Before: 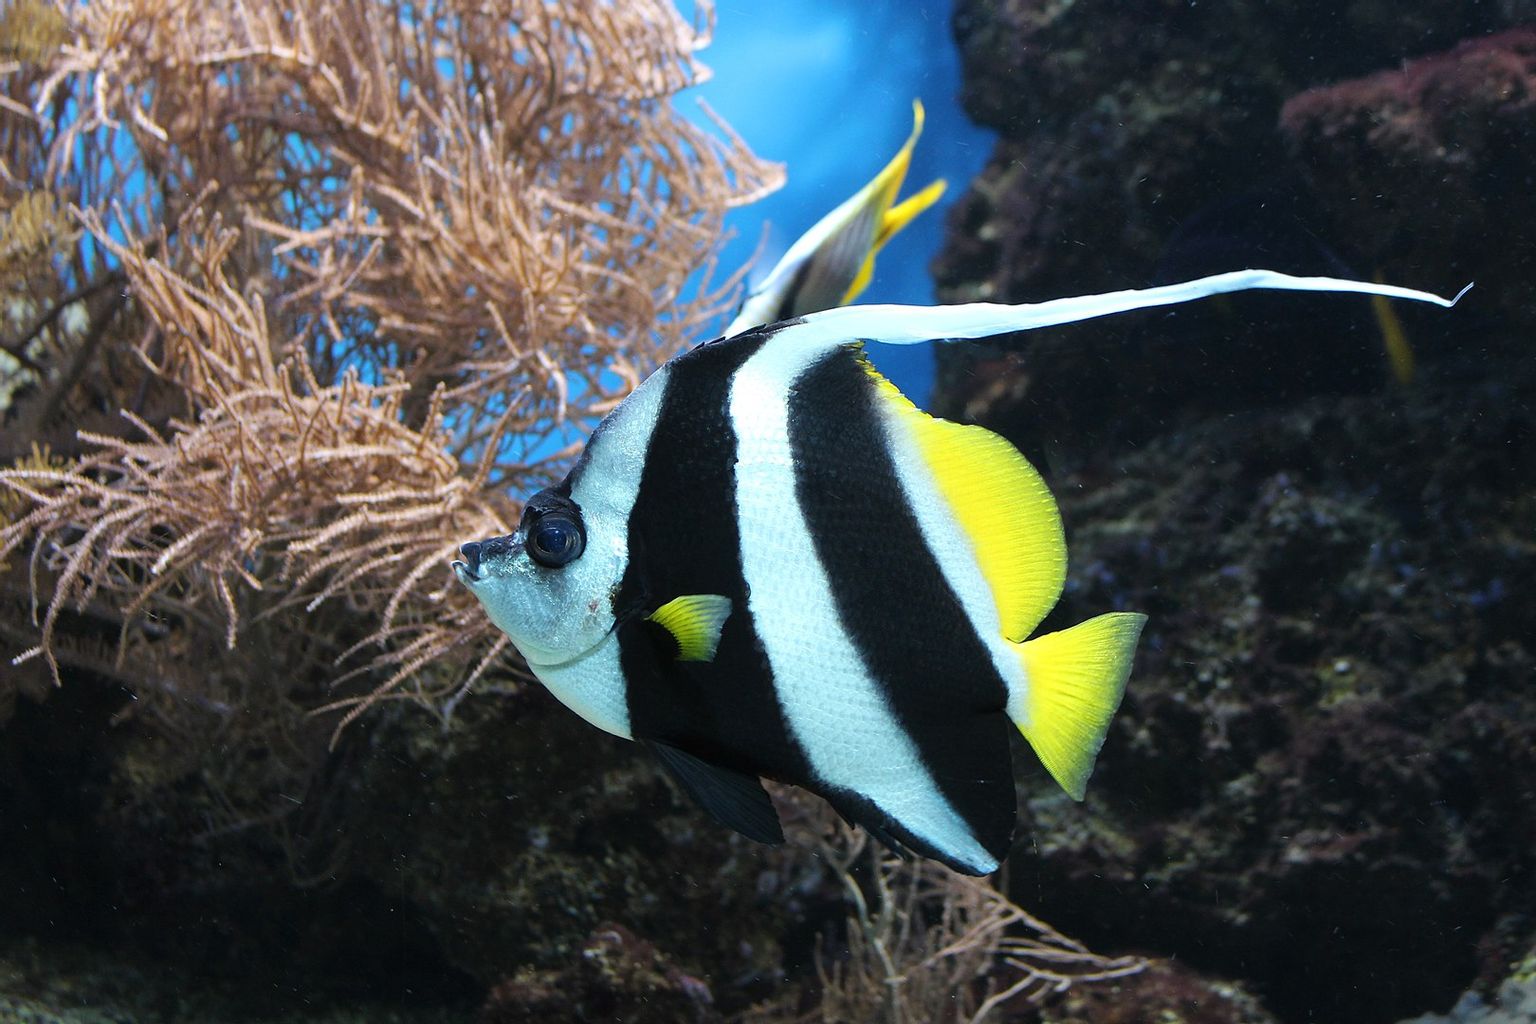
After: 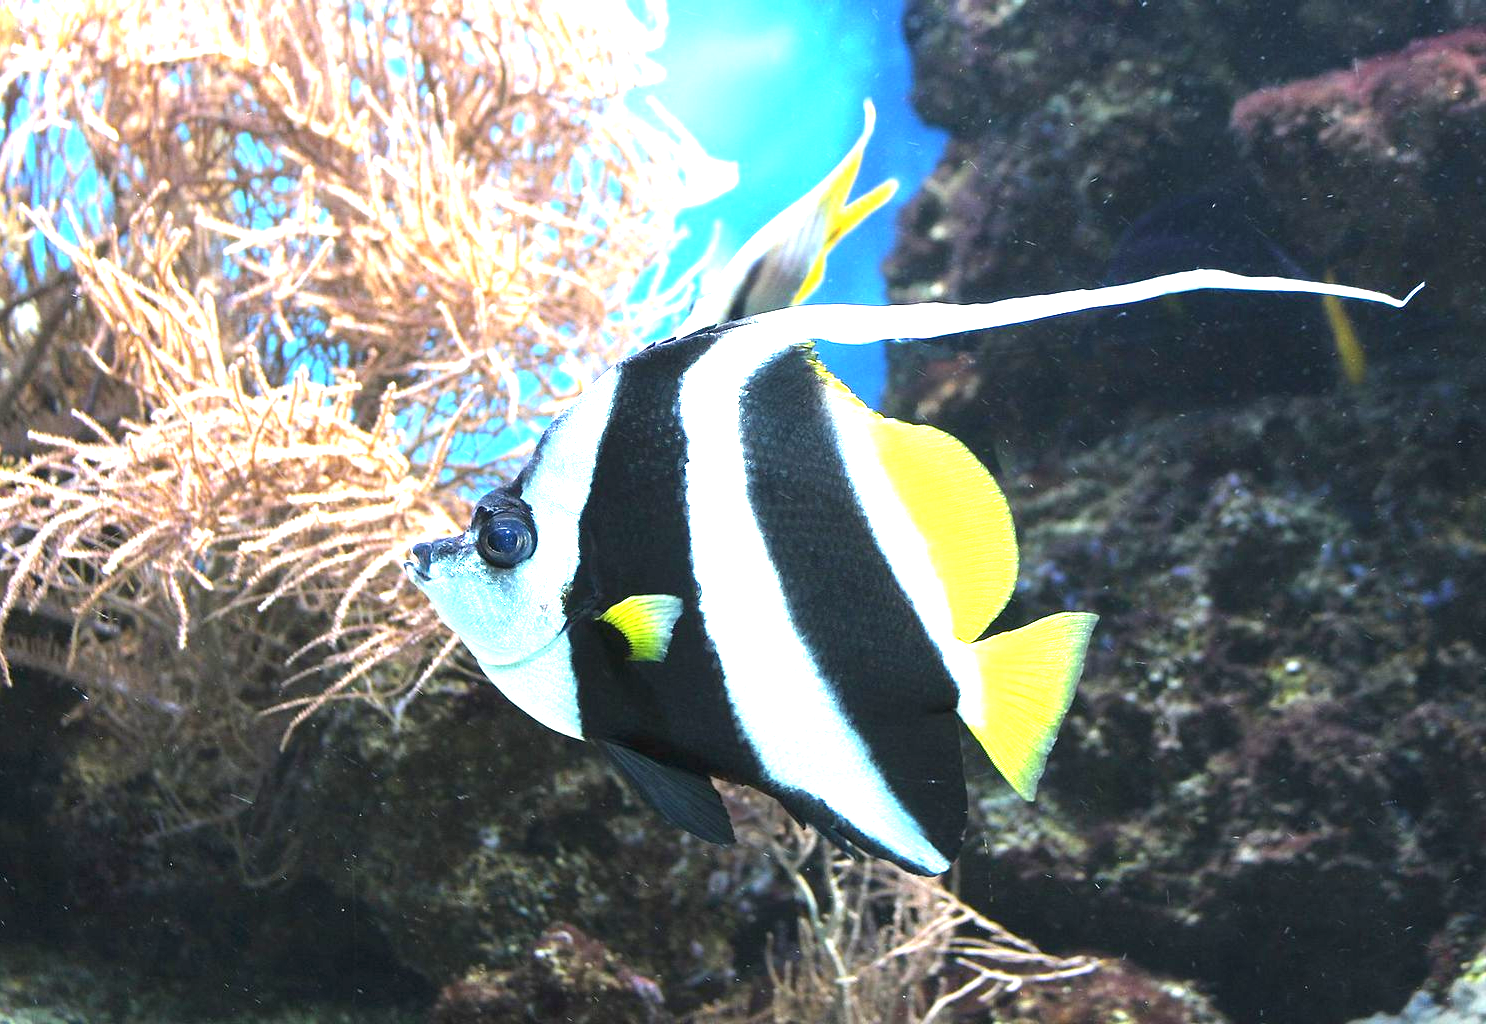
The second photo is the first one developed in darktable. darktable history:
exposure: black level correction 0, exposure 1.928 EV, compensate highlight preservation false
crop and rotate: left 3.234%
